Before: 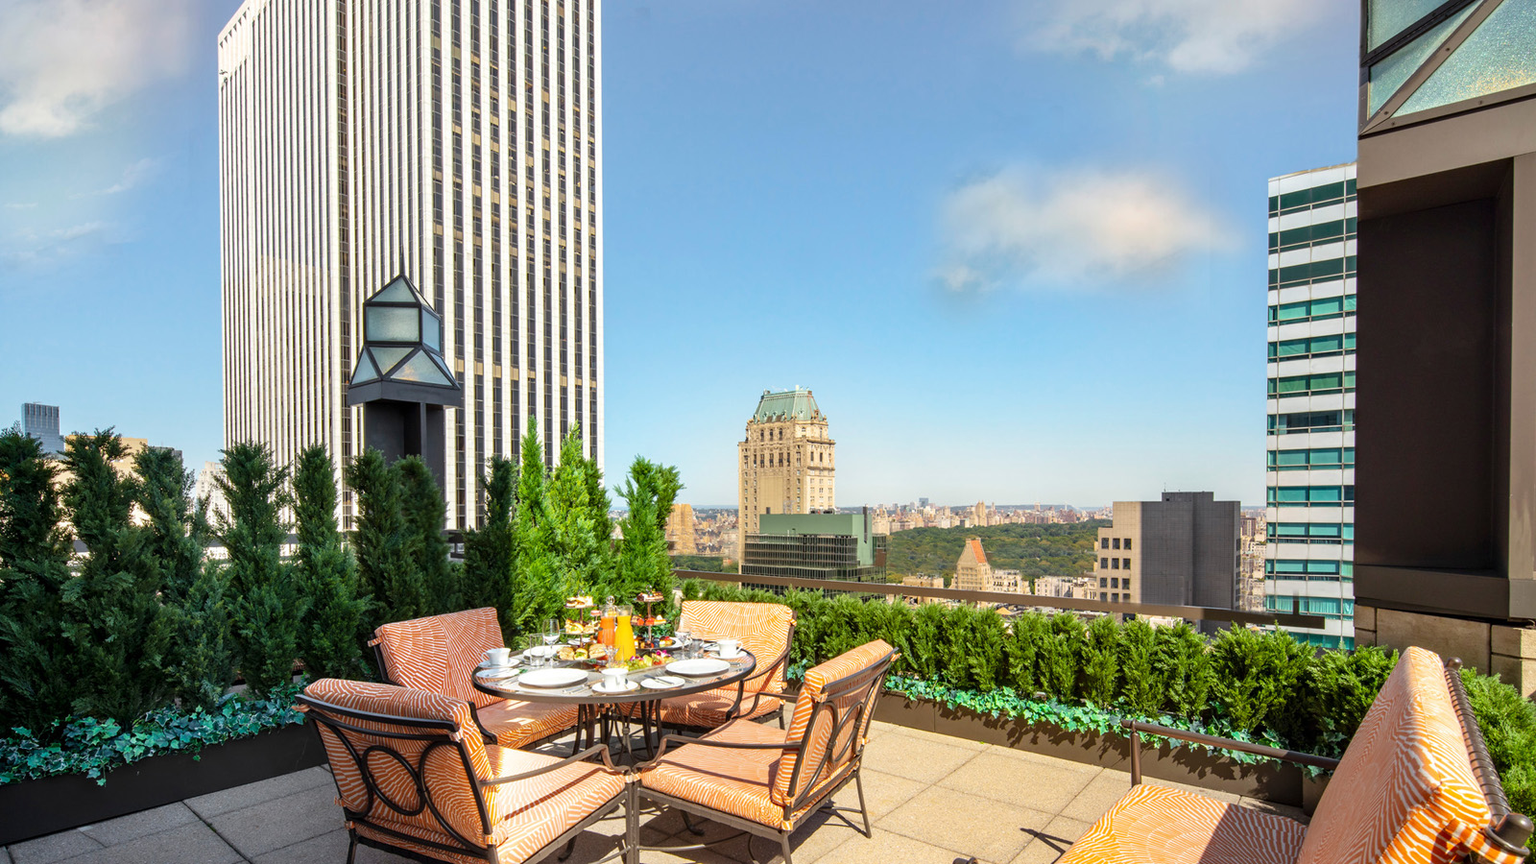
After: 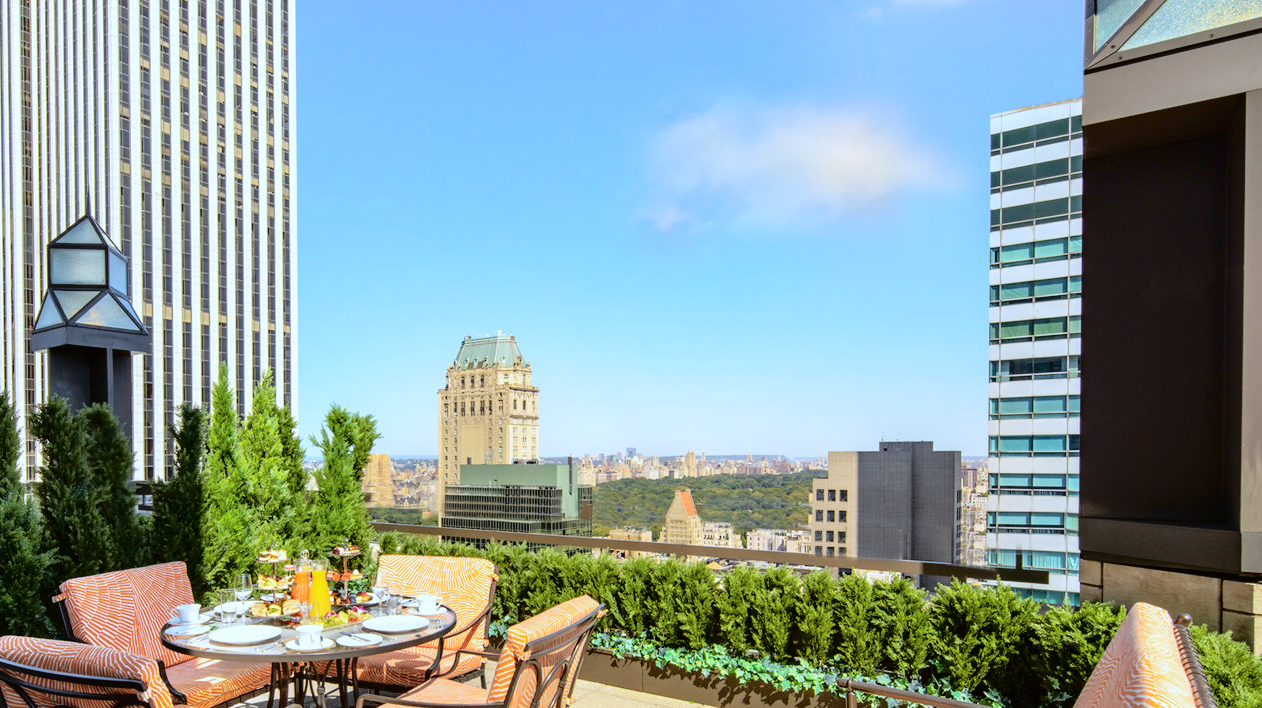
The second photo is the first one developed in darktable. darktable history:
crop and rotate: left 20.74%, top 7.912%, right 0.375%, bottom 13.378%
white balance: red 0.924, blue 1.095
tone curve: curves: ch0 [(0, 0.01) (0.058, 0.039) (0.159, 0.117) (0.282, 0.327) (0.45, 0.534) (0.676, 0.751) (0.89, 0.919) (1, 1)]; ch1 [(0, 0) (0.094, 0.081) (0.285, 0.299) (0.385, 0.403) (0.447, 0.455) (0.495, 0.496) (0.544, 0.552) (0.589, 0.612) (0.722, 0.728) (1, 1)]; ch2 [(0, 0) (0.257, 0.217) (0.43, 0.421) (0.498, 0.507) (0.531, 0.544) (0.56, 0.579) (0.625, 0.642) (1, 1)], color space Lab, independent channels, preserve colors none
